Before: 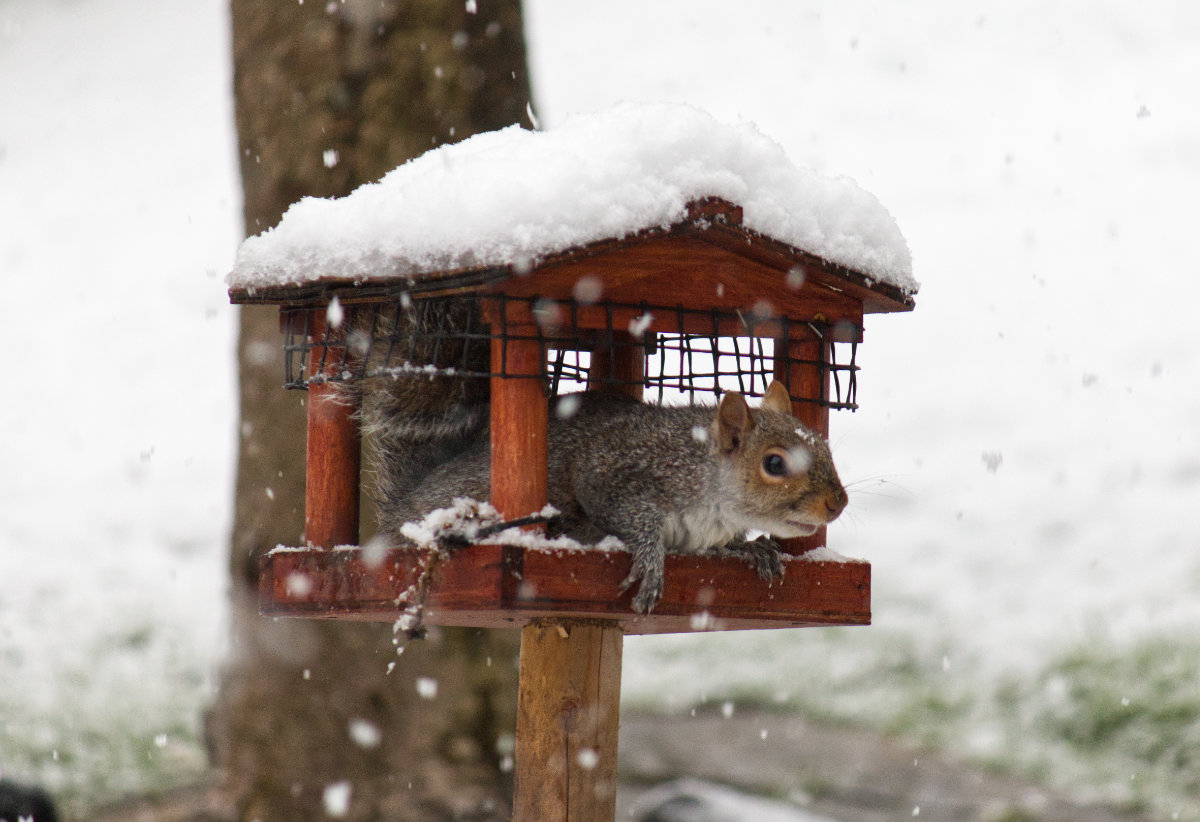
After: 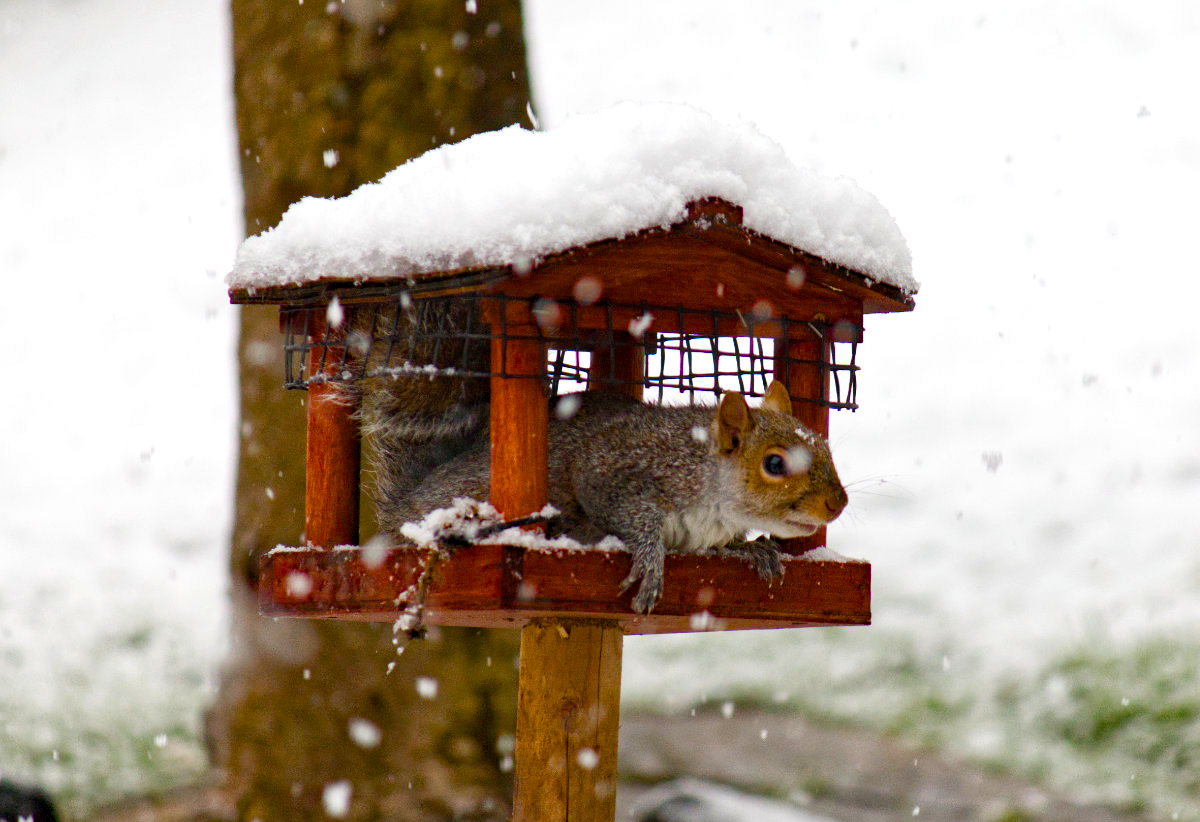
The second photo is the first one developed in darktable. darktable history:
haze removal: strength 0.4, distance 0.22, compatibility mode true, adaptive false
color balance rgb: perceptual saturation grading › global saturation 45%, perceptual saturation grading › highlights -25%, perceptual saturation grading › shadows 50%, perceptual brilliance grading › global brilliance 3%, global vibrance 3%
